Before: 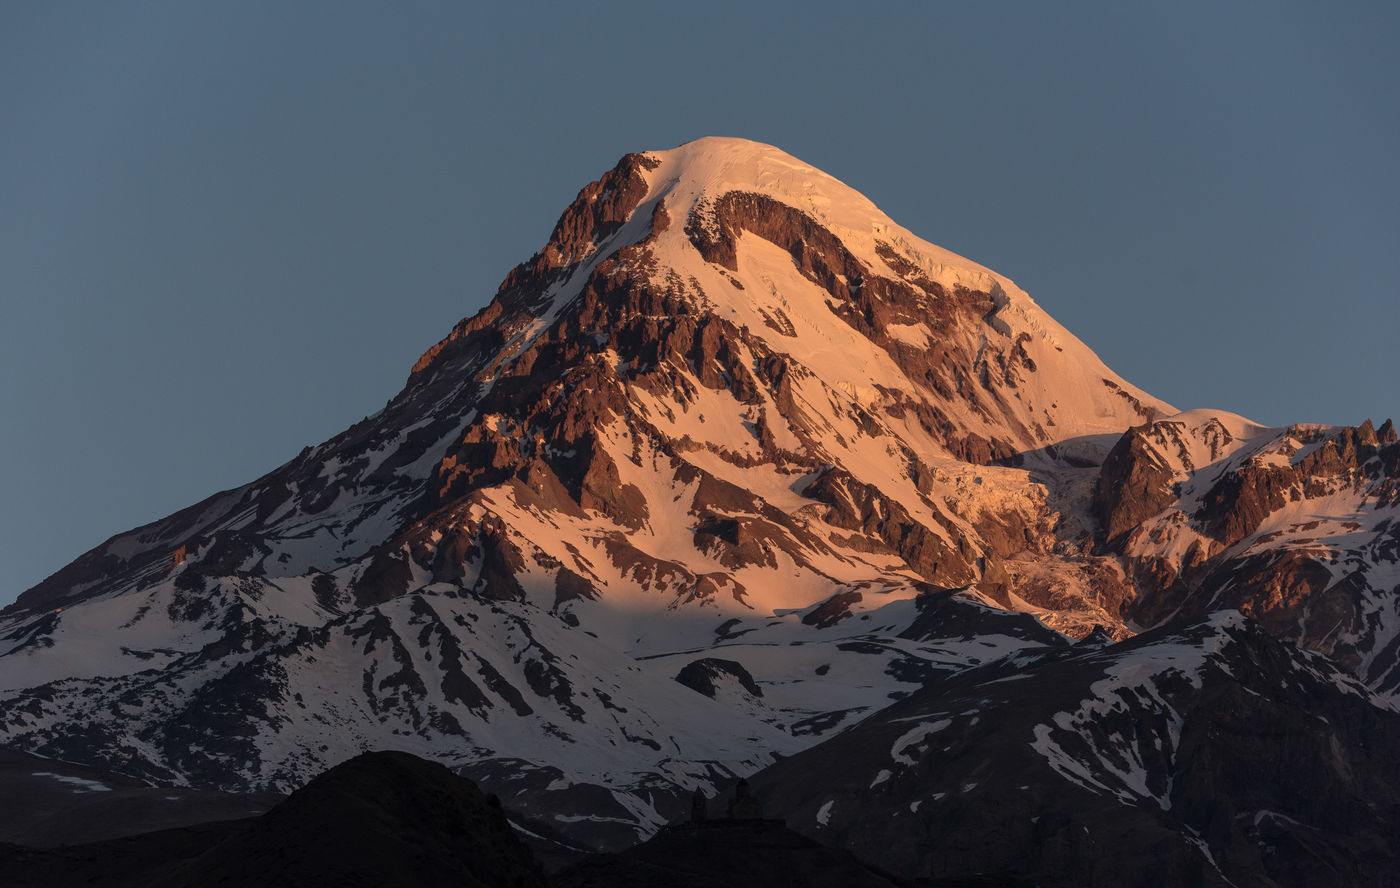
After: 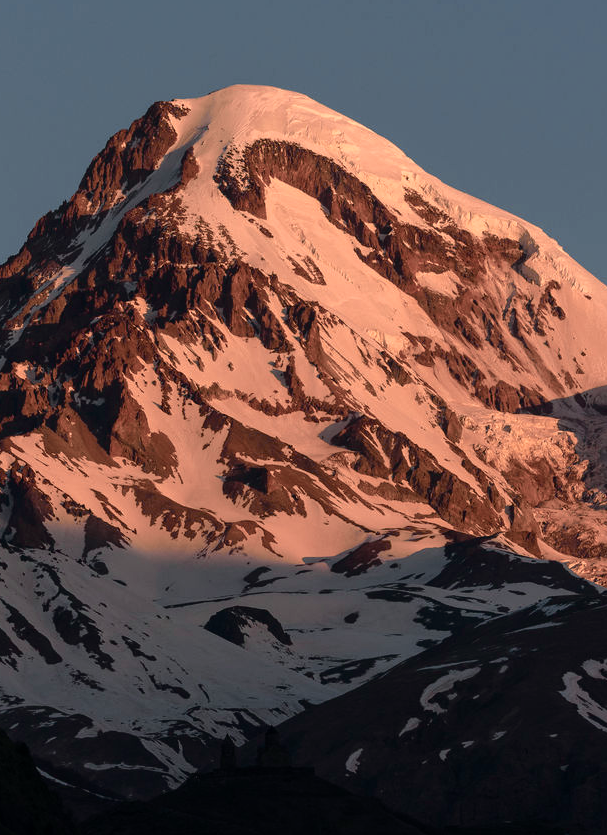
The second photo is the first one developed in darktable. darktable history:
crop: left 33.652%, top 5.94%, right 22.926%
tone curve: curves: ch0 [(0, 0) (0.105, 0.068) (0.195, 0.162) (0.283, 0.283) (0.384, 0.404) (0.485, 0.531) (0.638, 0.681) (0.795, 0.879) (1, 0.977)]; ch1 [(0, 0) (0.161, 0.092) (0.35, 0.33) (0.379, 0.401) (0.456, 0.469) (0.504, 0.5) (0.512, 0.514) (0.58, 0.597) (0.635, 0.646) (1, 1)]; ch2 [(0, 0) (0.371, 0.362) (0.437, 0.437) (0.5, 0.5) (0.53, 0.523) (0.56, 0.58) (0.622, 0.606) (1, 1)], color space Lab, independent channels, preserve colors none
